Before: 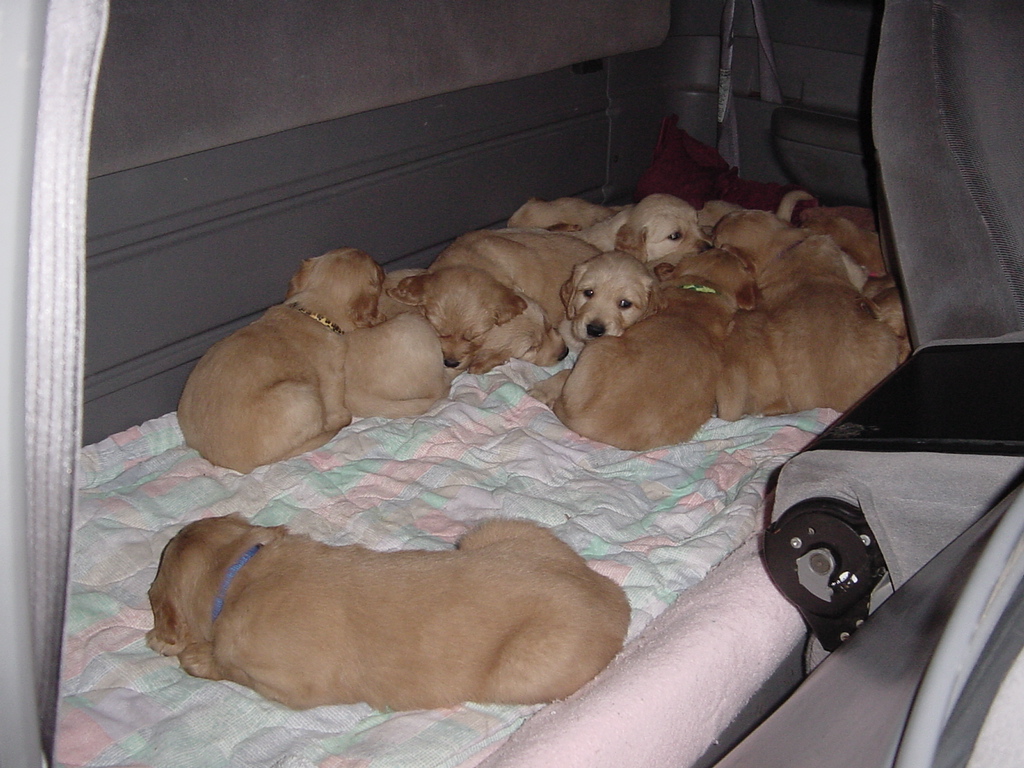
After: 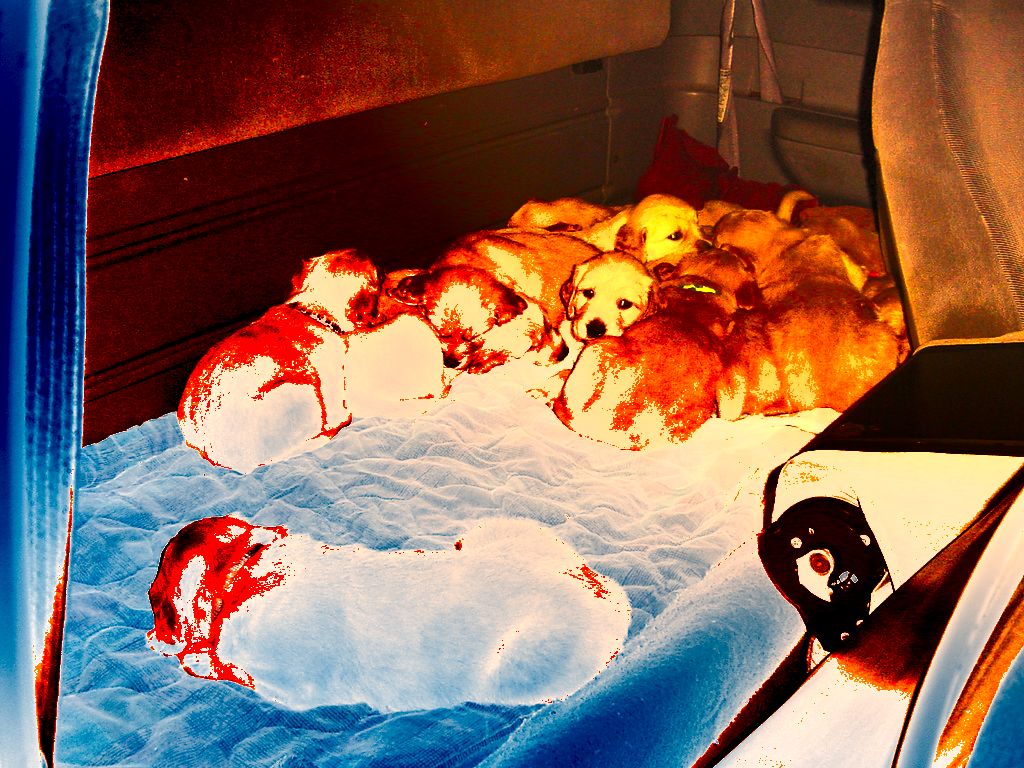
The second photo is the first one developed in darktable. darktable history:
color balance rgb: perceptual saturation grading › global saturation 25%, perceptual brilliance grading › global brilliance 35%, perceptual brilliance grading › highlights 50%, perceptual brilliance grading › mid-tones 60%, perceptual brilliance grading › shadows 35%, global vibrance 20%
white balance: red 1.467, blue 0.684
shadows and highlights: radius 337.17, shadows 29.01, soften with gaussian
